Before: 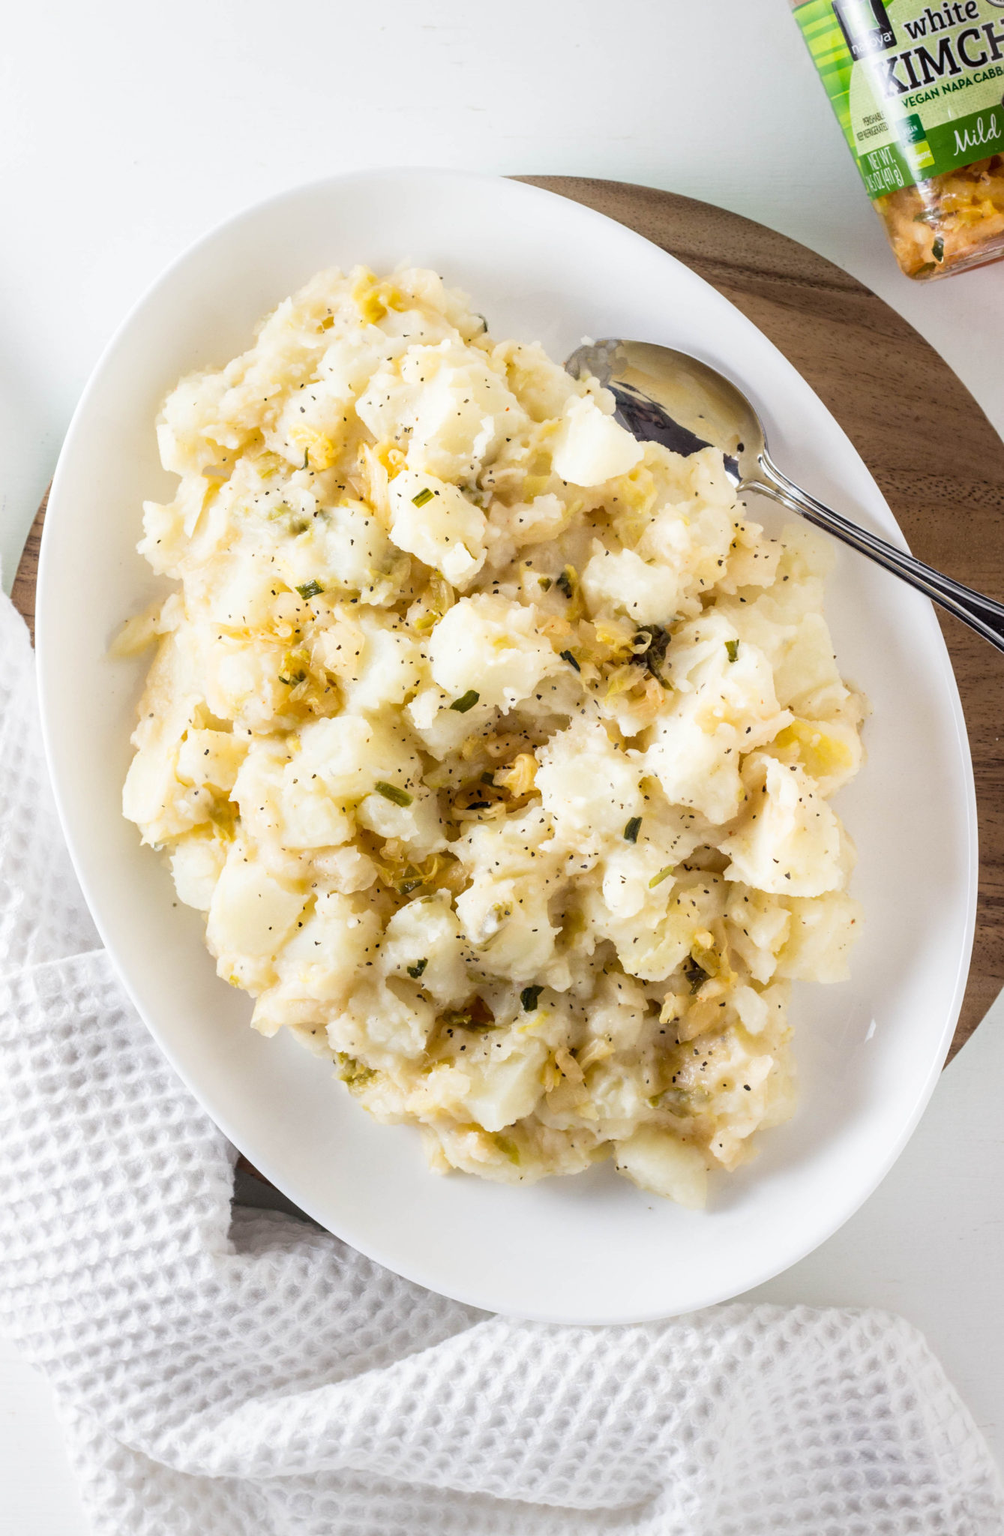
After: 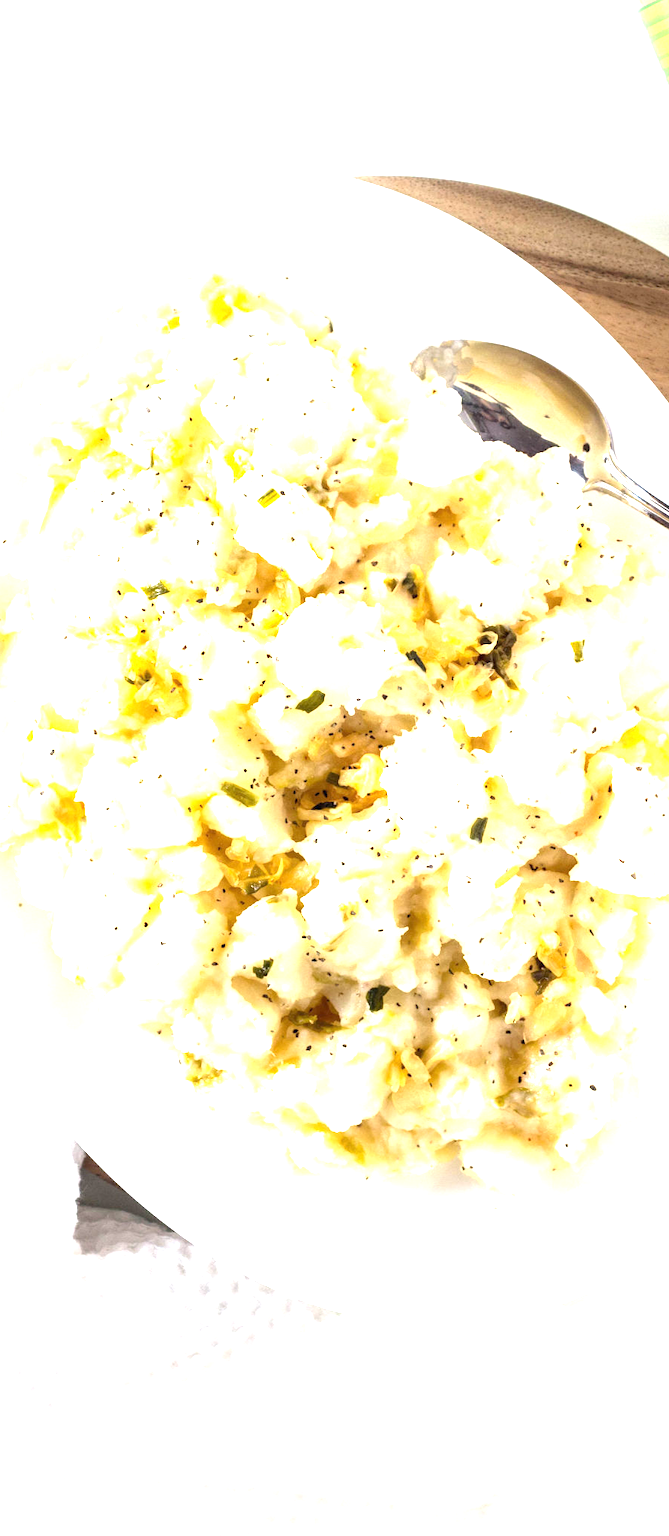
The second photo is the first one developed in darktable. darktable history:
exposure: black level correction 0, exposure 1.5 EV, compensate highlight preservation false
crop: left 15.419%, right 17.914%
